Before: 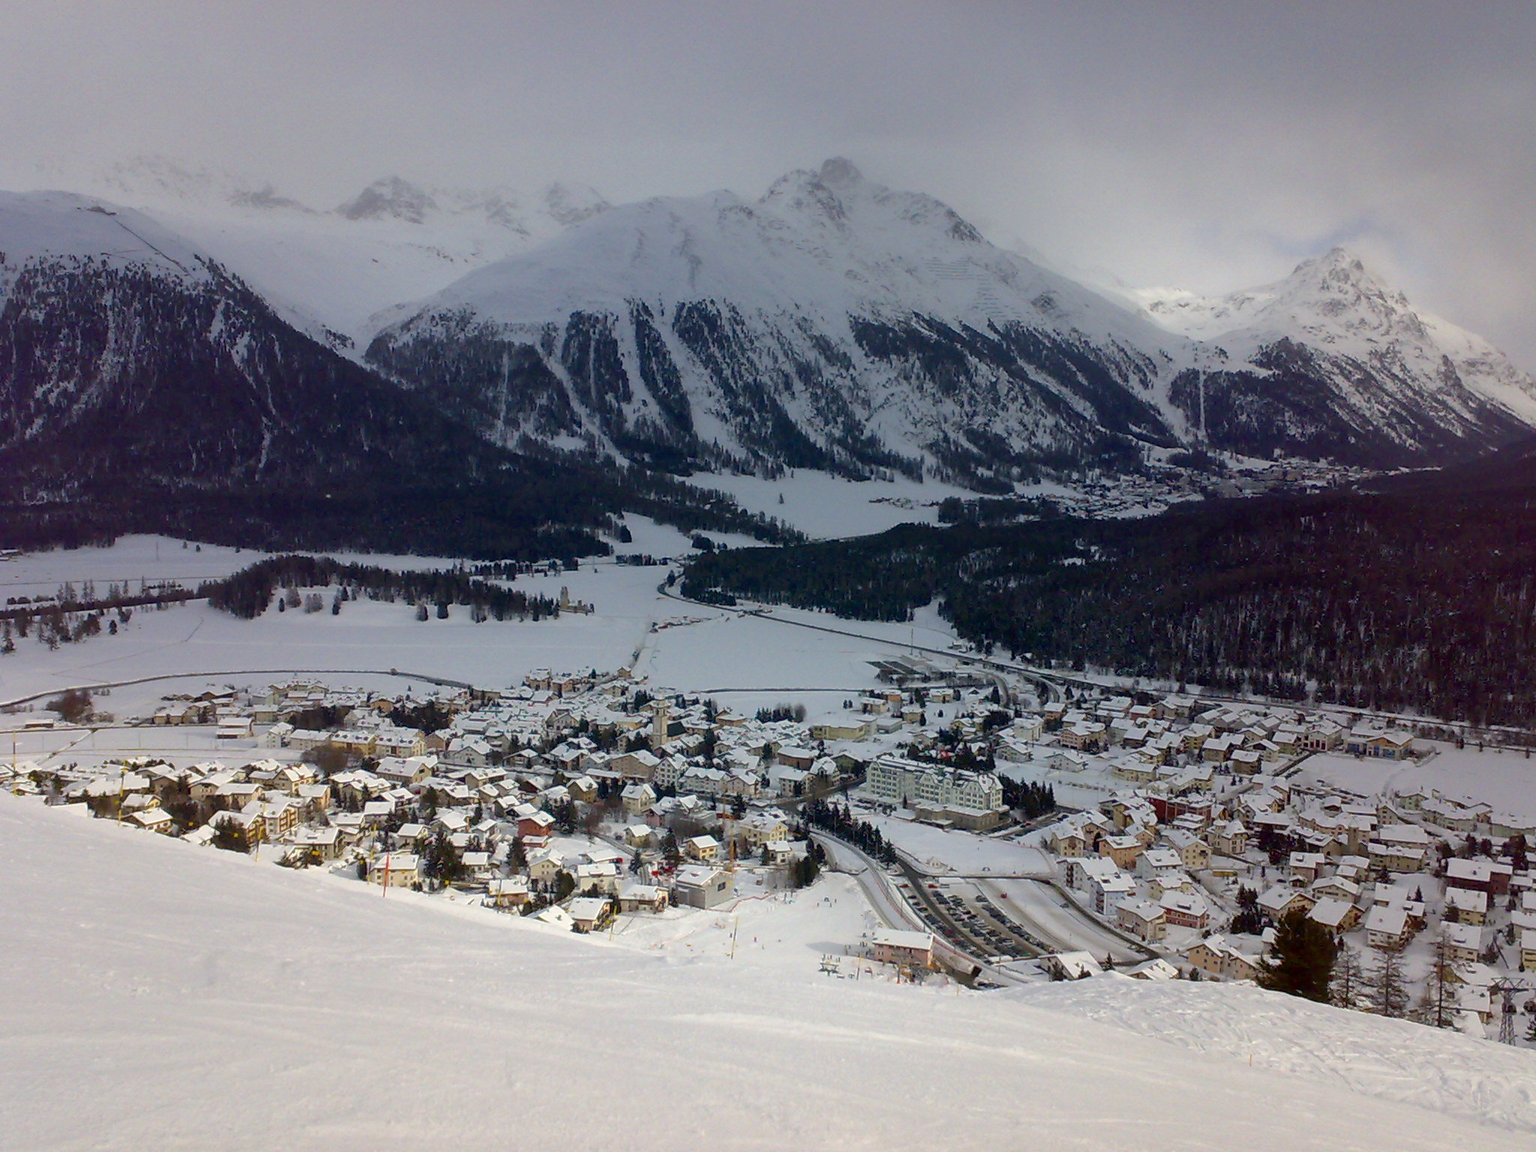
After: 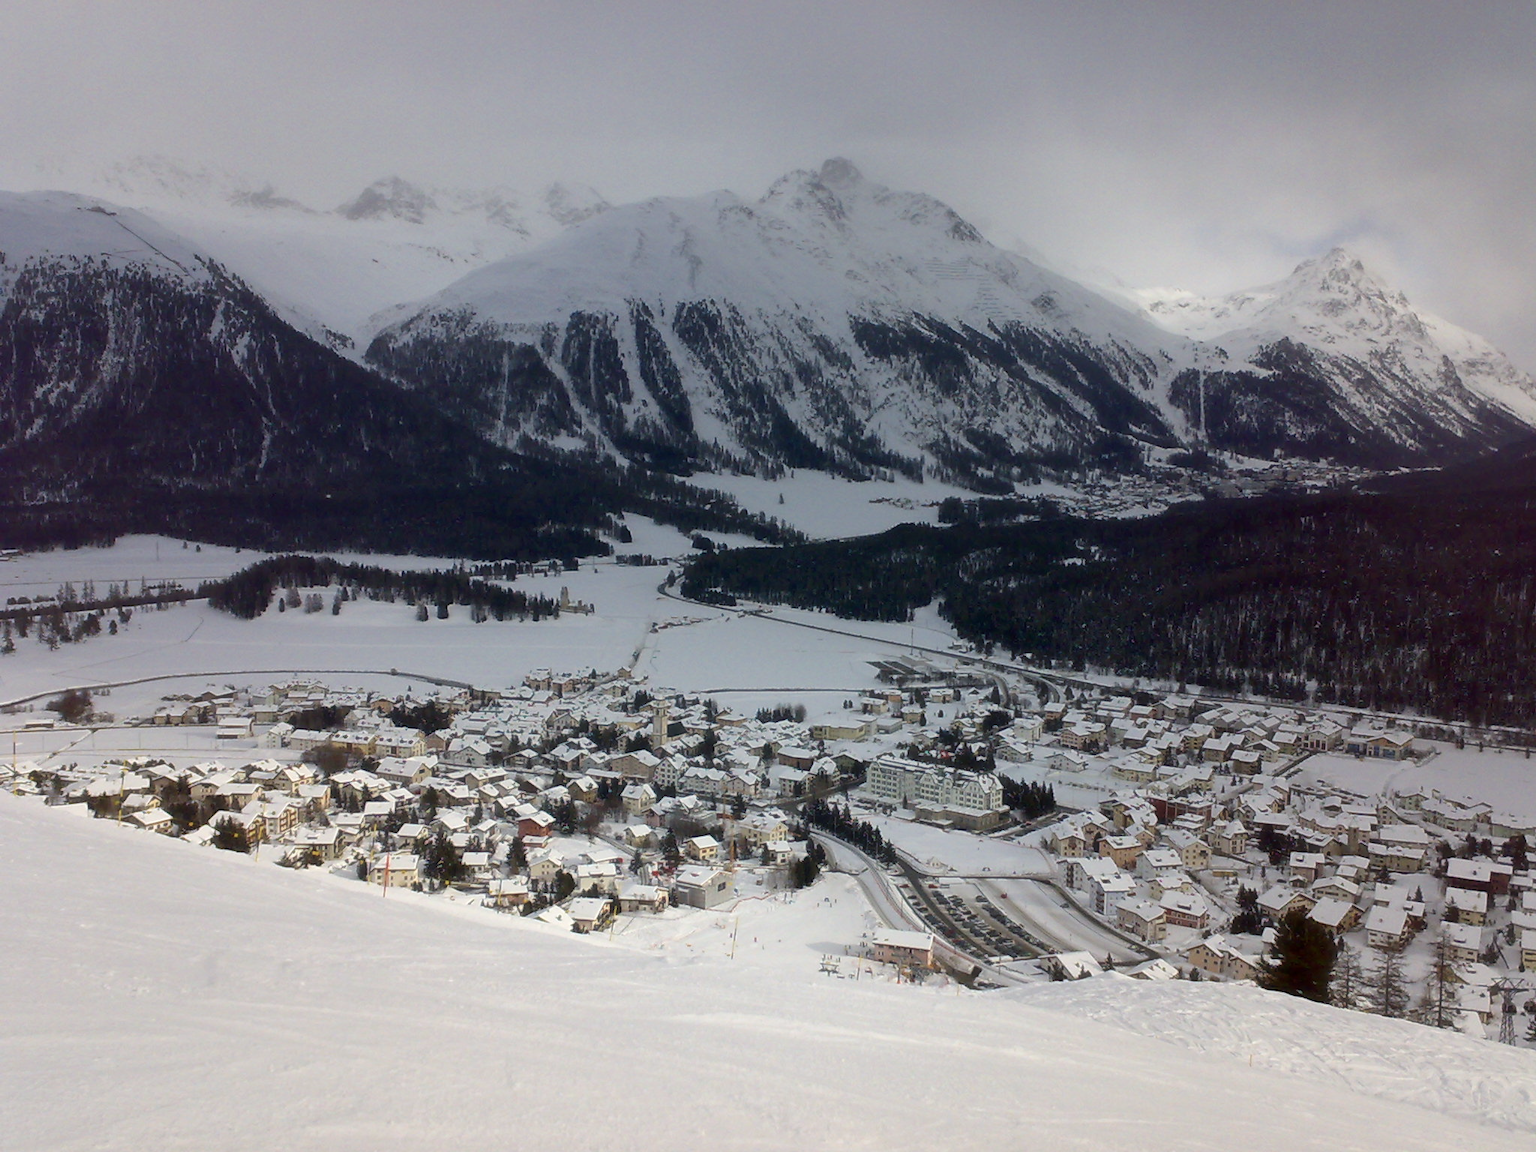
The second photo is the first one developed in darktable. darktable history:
contrast brightness saturation: contrast 0.112, saturation -0.152
haze removal: strength -0.097, compatibility mode true, adaptive false
